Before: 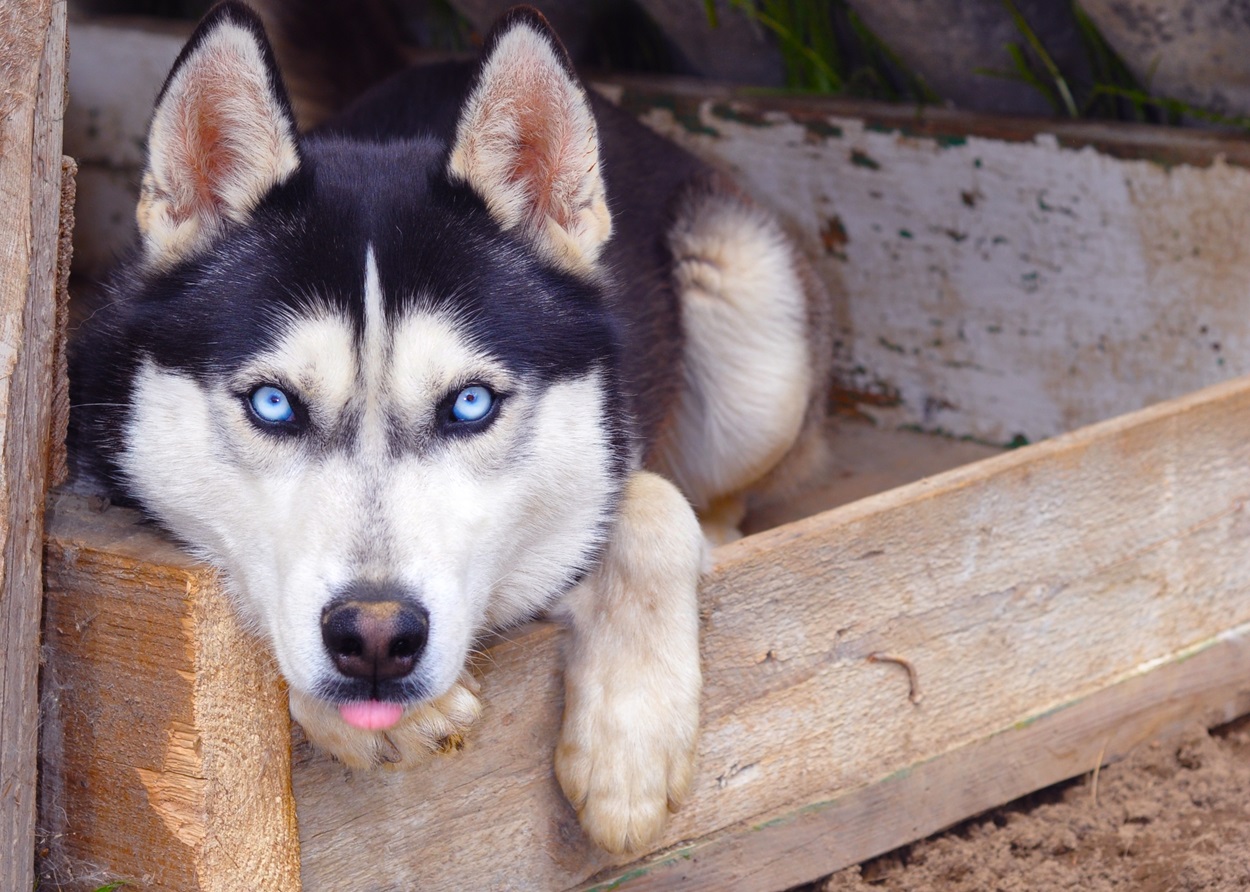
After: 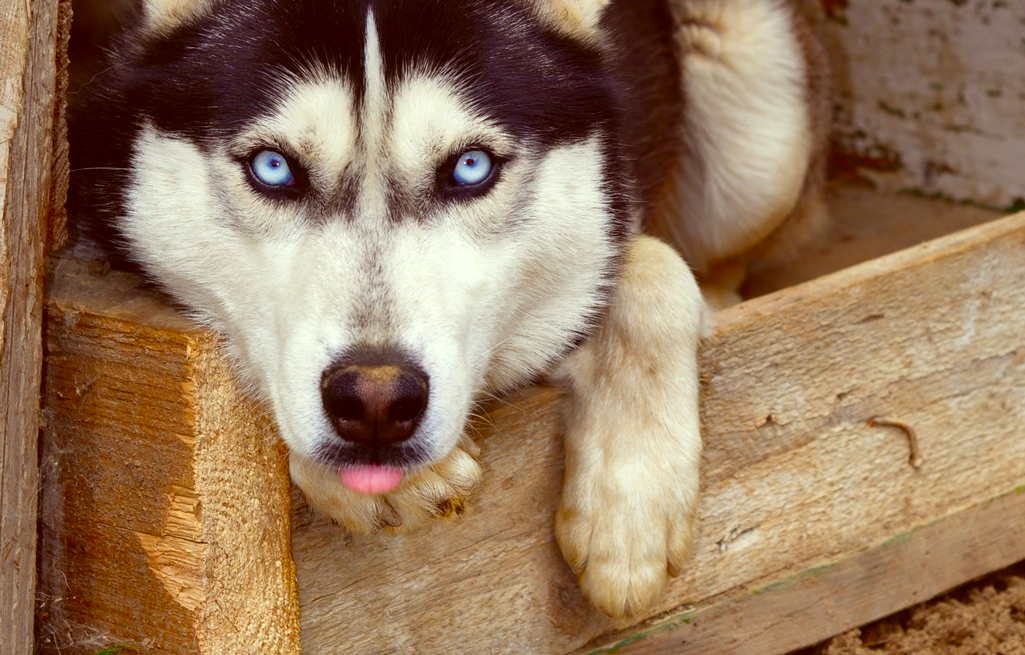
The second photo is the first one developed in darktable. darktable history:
contrast brightness saturation: contrast 0.07, brightness -0.14, saturation 0.11
shadows and highlights: white point adjustment 1, soften with gaussian
color correction: highlights a* -5.94, highlights b* 9.48, shadows a* 10.12, shadows b* 23.94
crop: top 26.531%, right 17.959%
